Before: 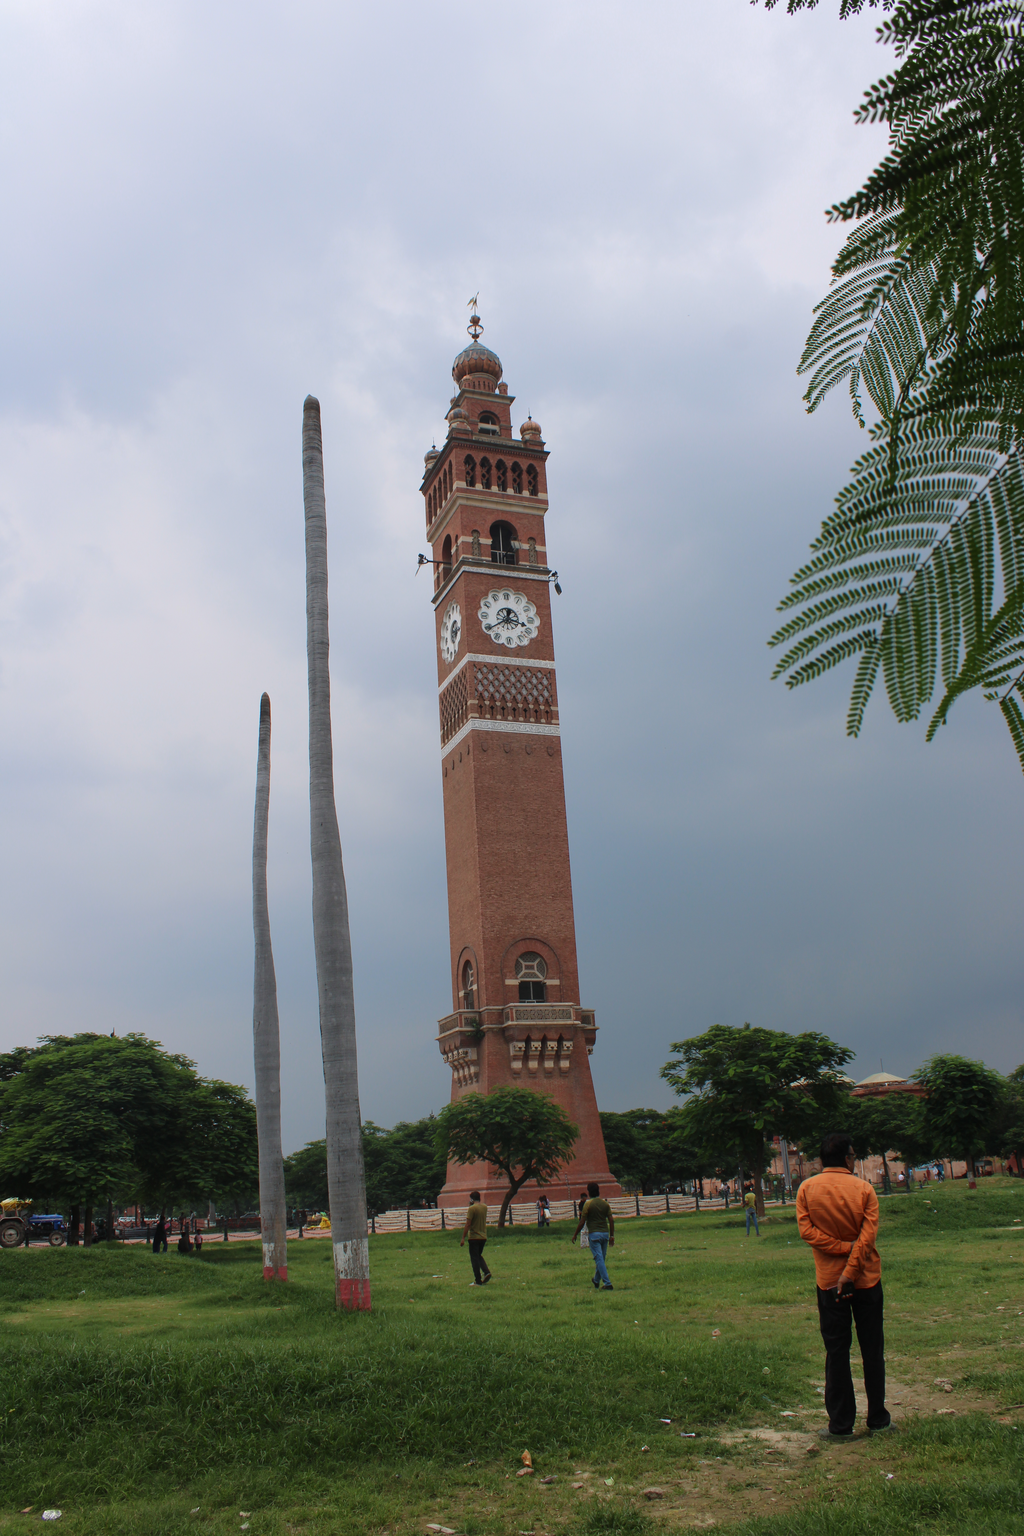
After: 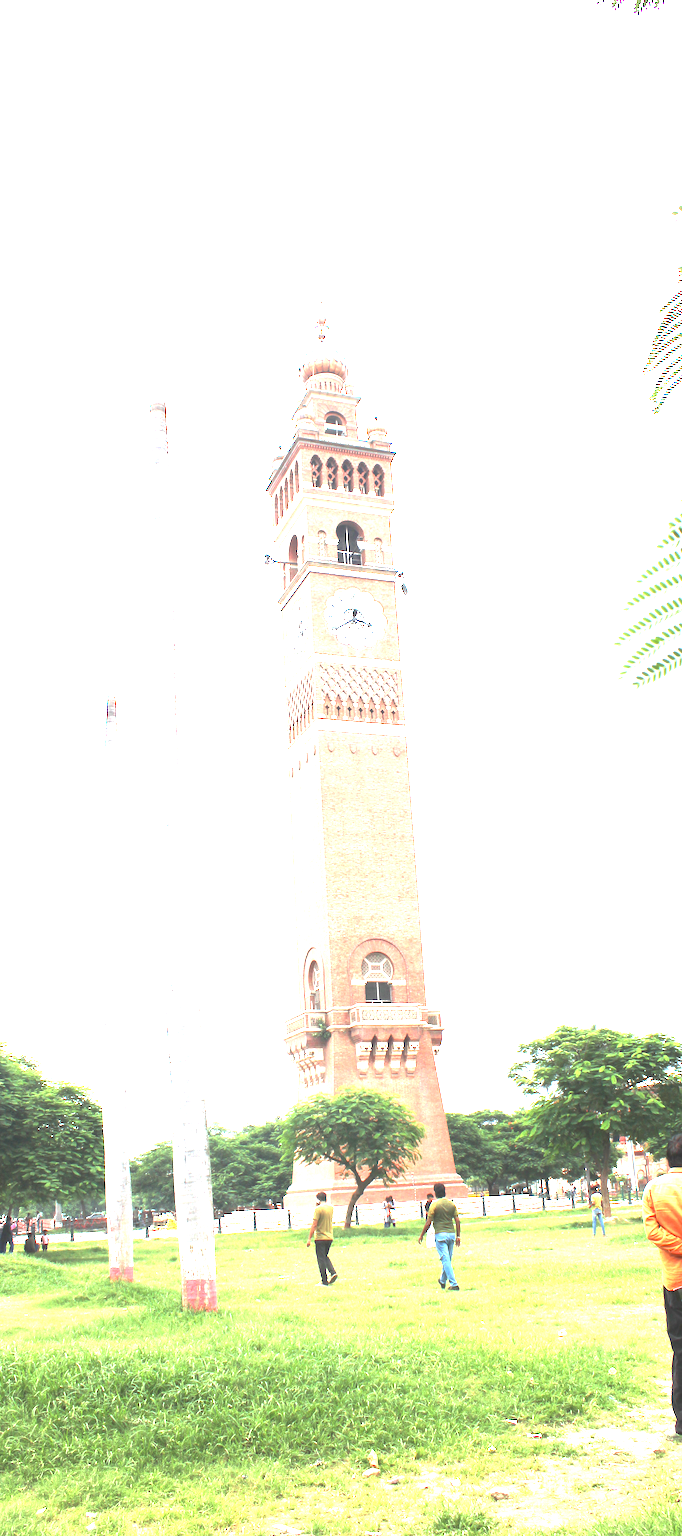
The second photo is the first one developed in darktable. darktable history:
crop and rotate: left 15.055%, right 18.278%
exposure: black level correction 0, exposure 4 EV, compensate exposure bias true, compensate highlight preservation false
